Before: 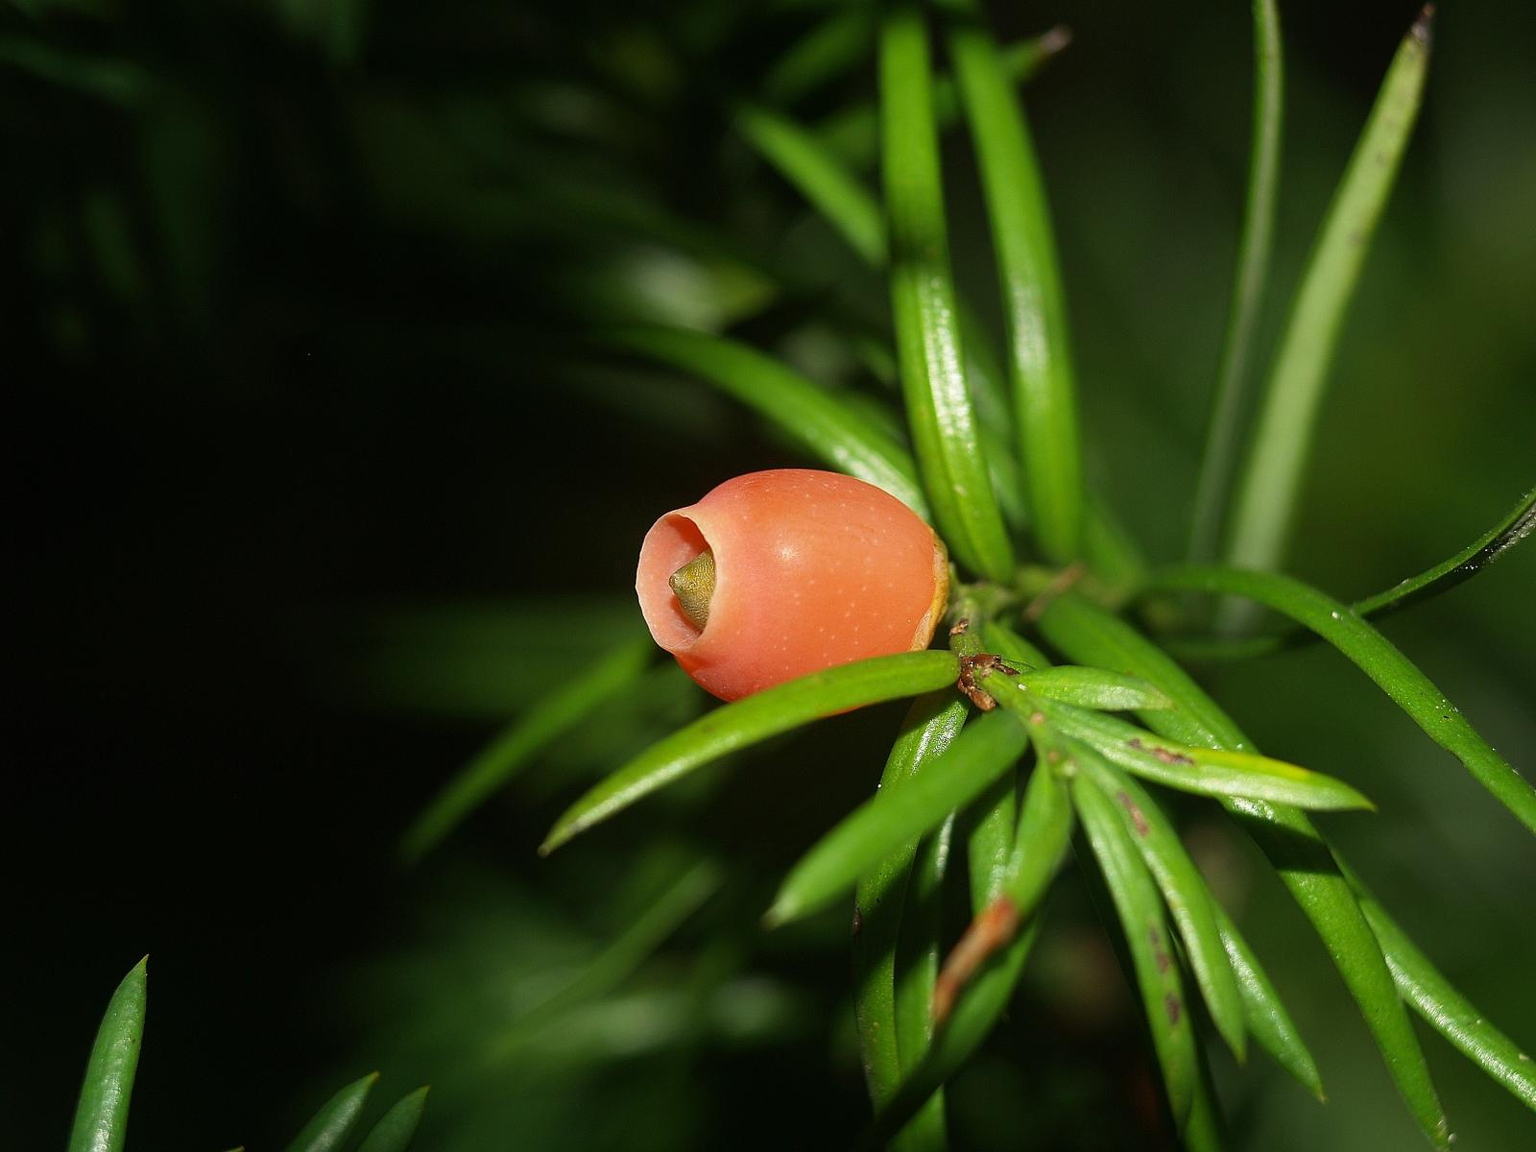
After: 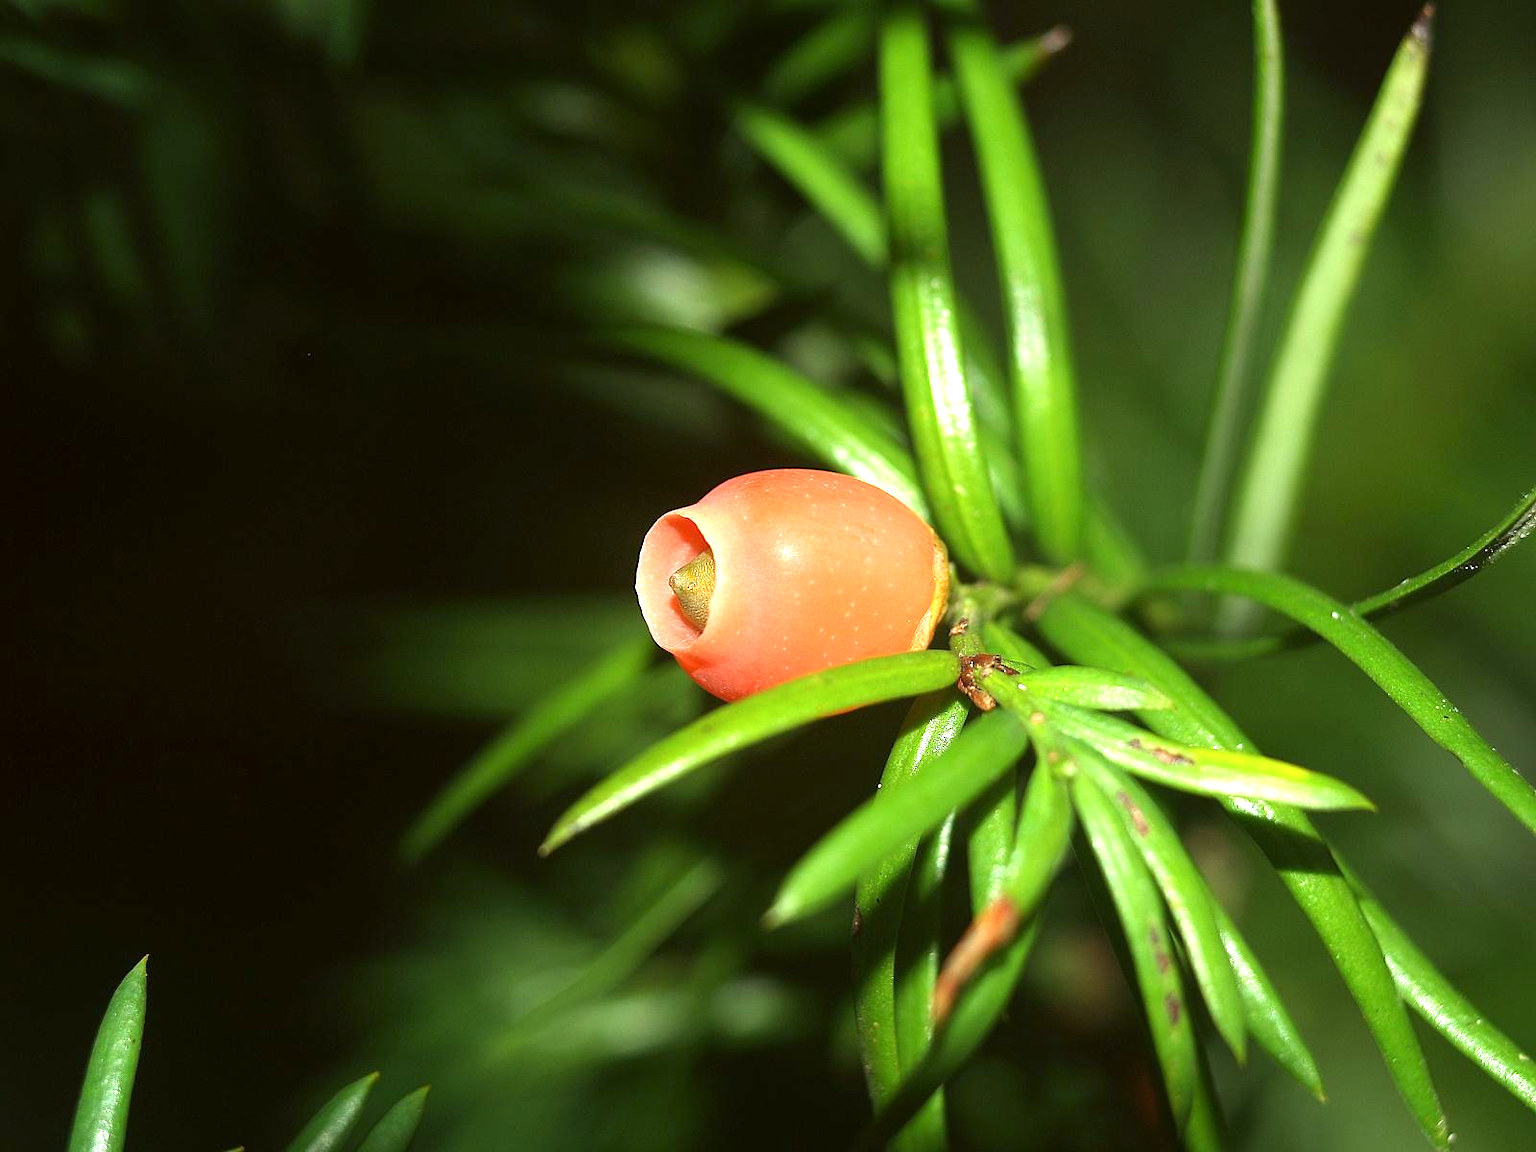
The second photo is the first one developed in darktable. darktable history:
exposure: black level correction 0, exposure 1.099 EV, compensate highlight preservation false
color correction: highlights a* -2.84, highlights b* -2.53, shadows a* 2.42, shadows b* 2.95
